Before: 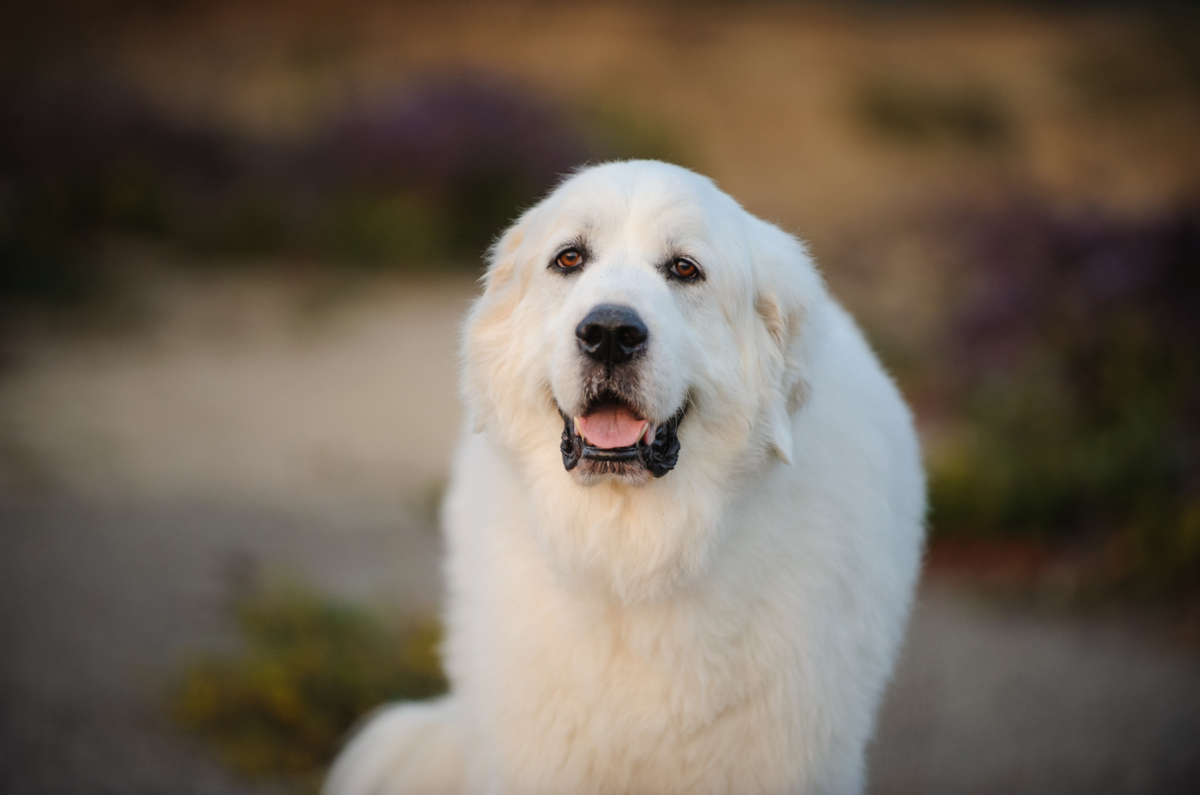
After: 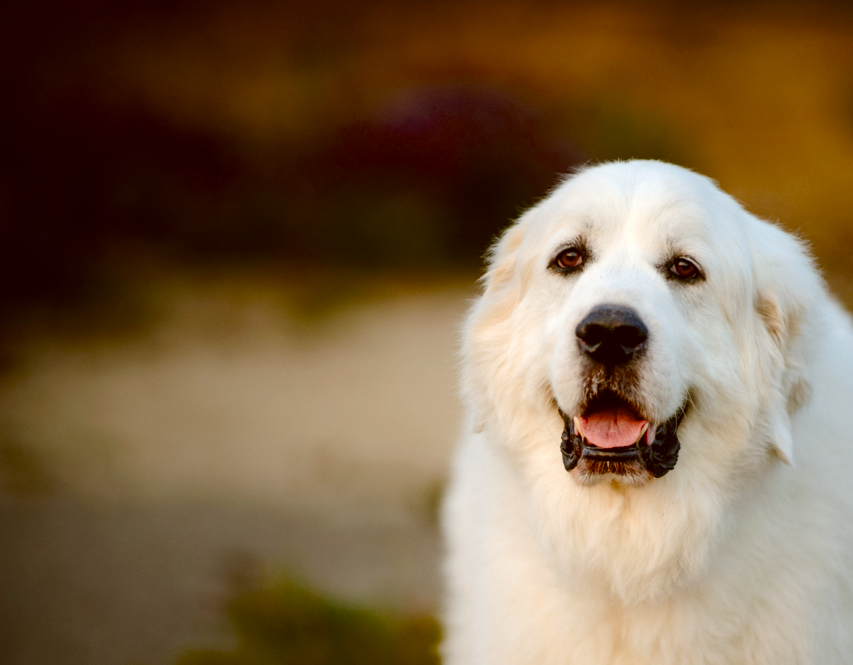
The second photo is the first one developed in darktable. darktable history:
crop: right 28.895%, bottom 16.352%
color balance rgb: global offset › luminance -0.489%, perceptual saturation grading › global saturation 46.23%, perceptual saturation grading › highlights -48.92%, perceptual saturation grading › shadows 29.49%, global vibrance 6.518%, contrast 13.3%, saturation formula JzAzBz (2021)
color correction: highlights a* -0.62, highlights b* 0.175, shadows a* 4.9, shadows b* 20.05
